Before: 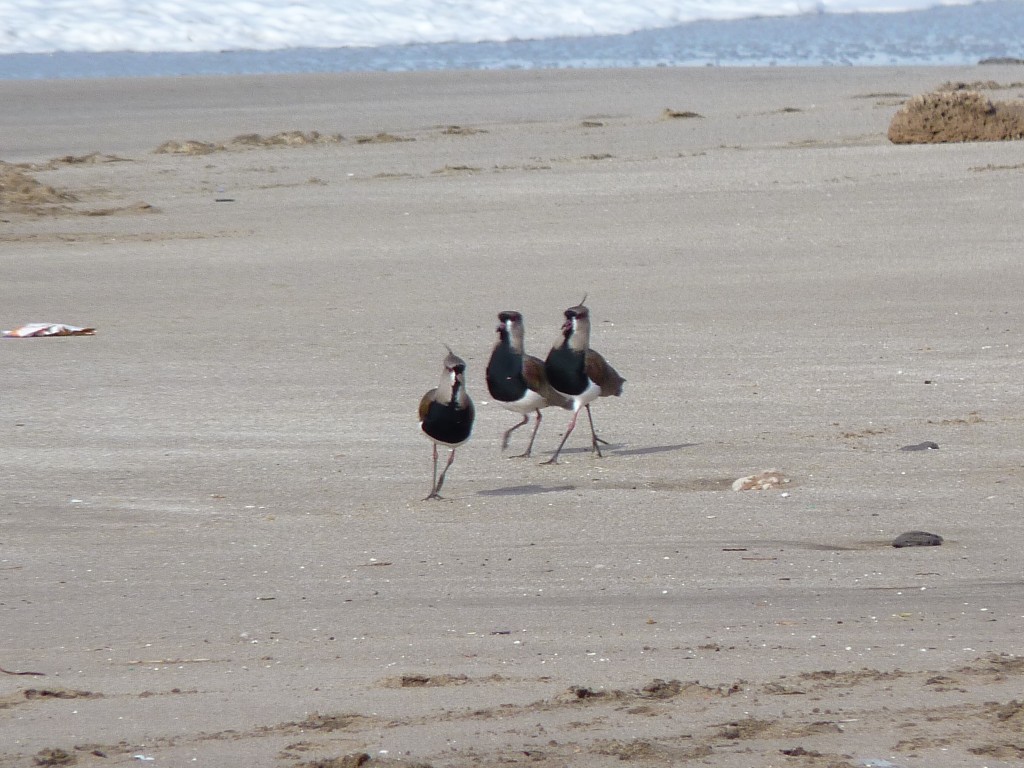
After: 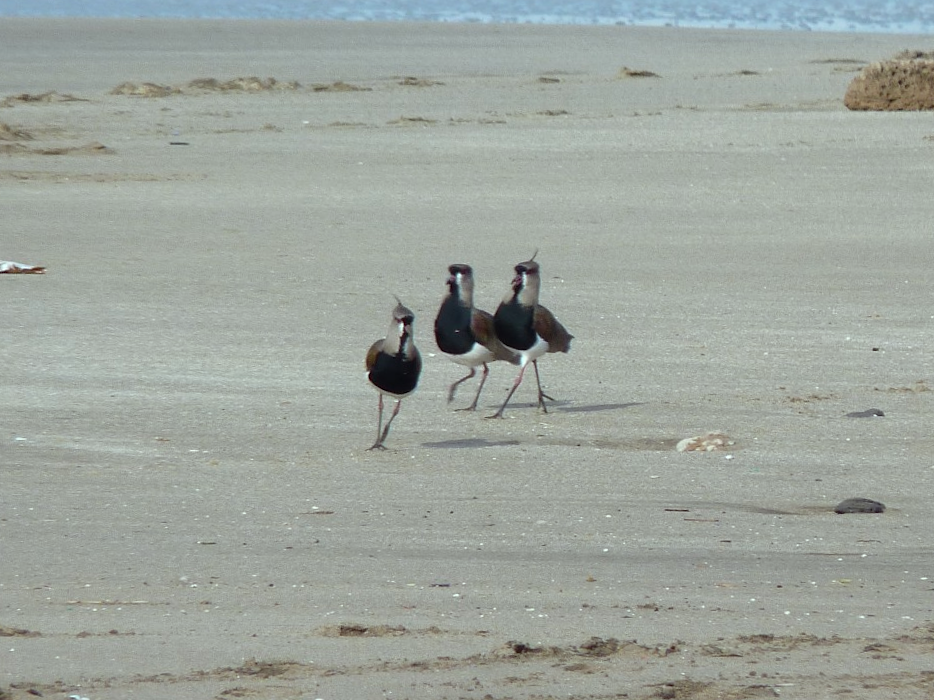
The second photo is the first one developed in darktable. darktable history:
color correction: highlights a* -6.69, highlights b* 0.49
crop and rotate: angle -1.96°, left 3.097%, top 4.154%, right 1.586%, bottom 0.529%
